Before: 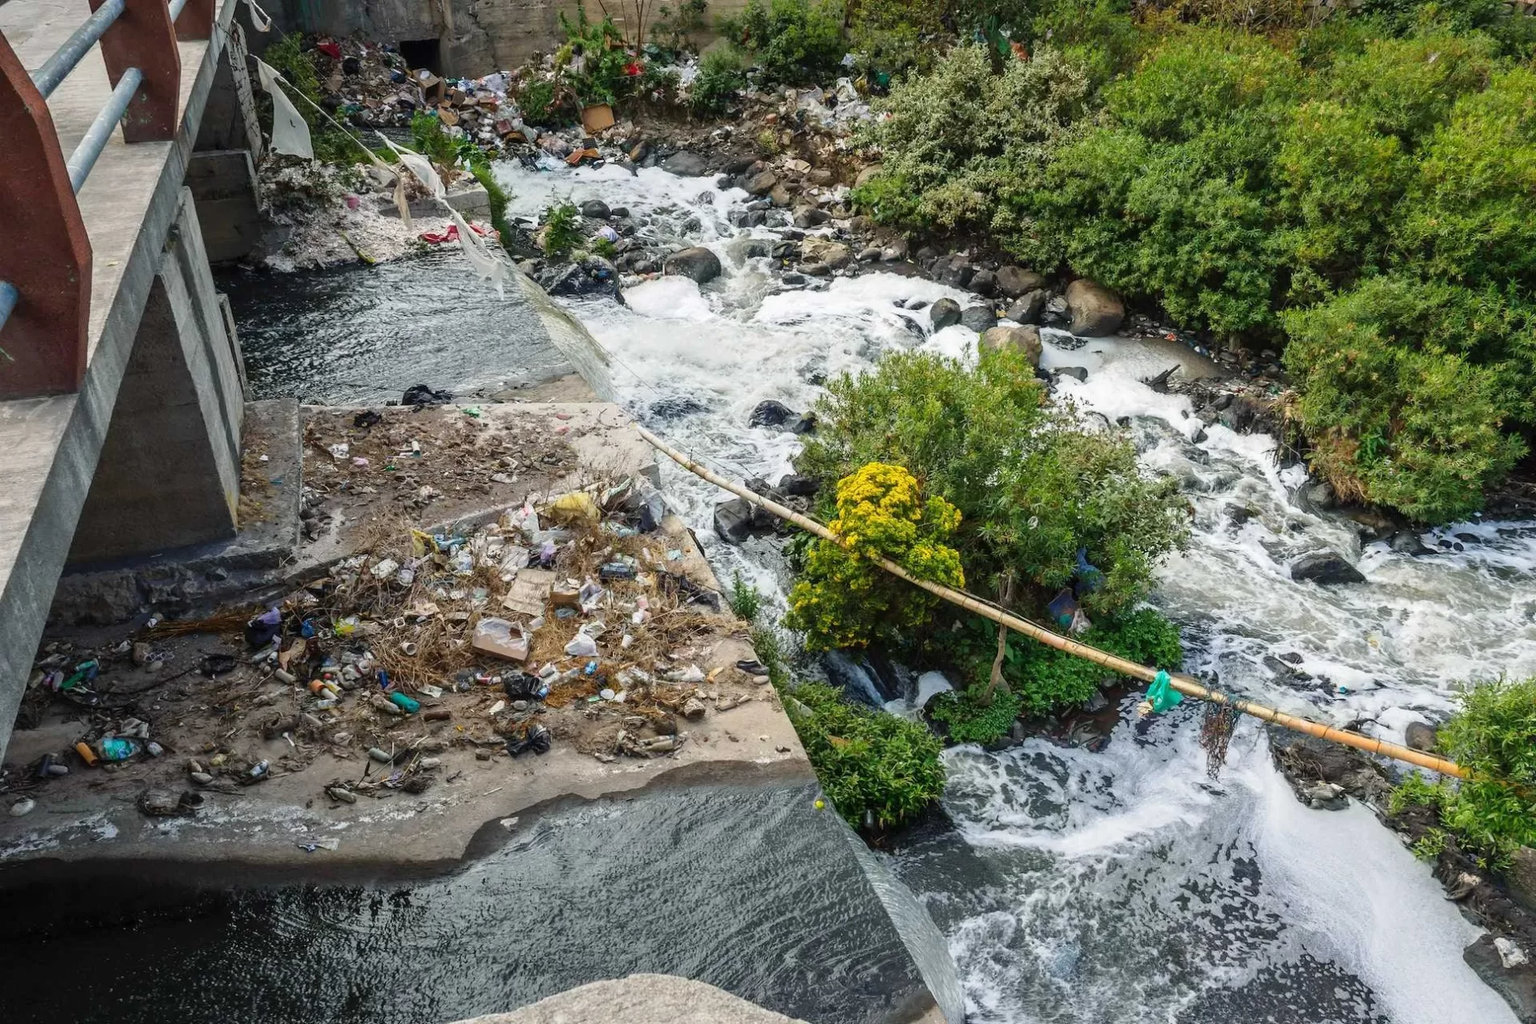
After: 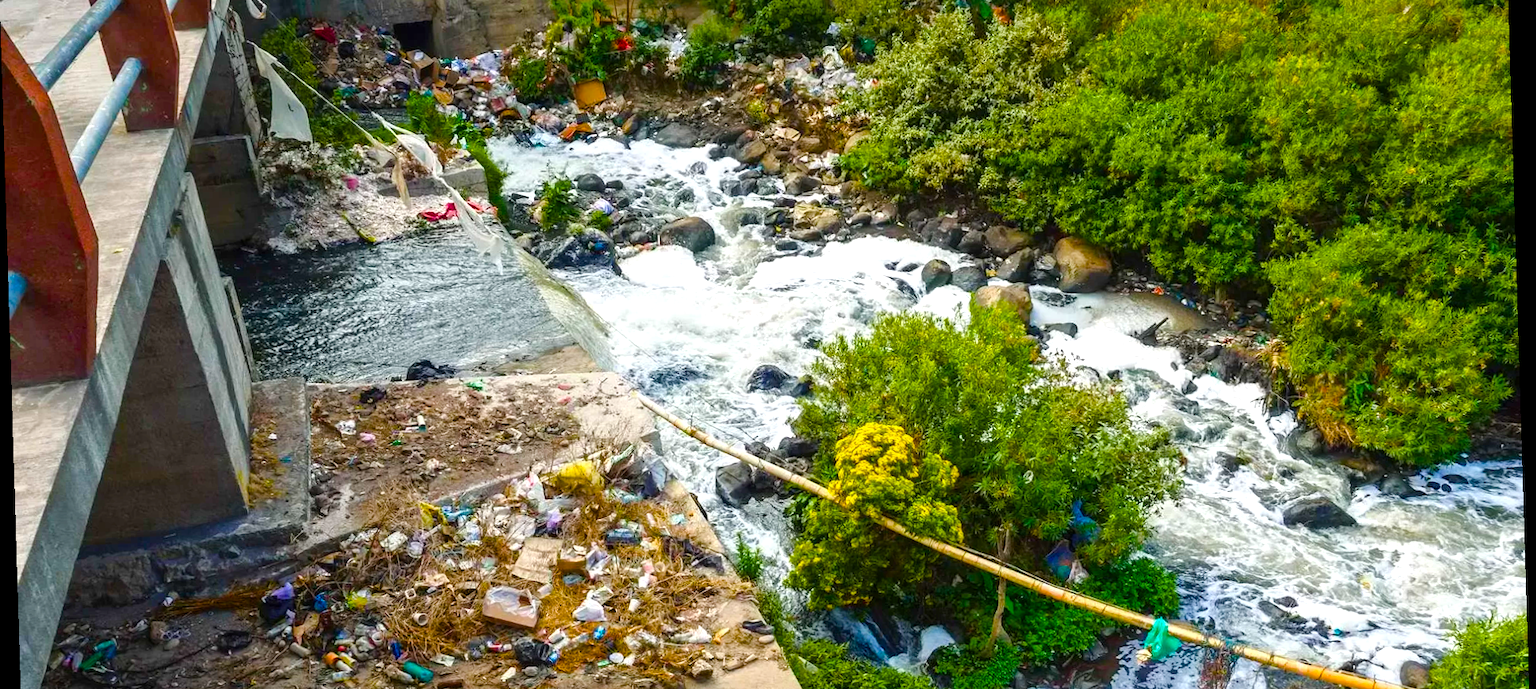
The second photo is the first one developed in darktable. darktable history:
rotate and perspective: rotation -1.75°, automatic cropping off
color balance rgb: linear chroma grading › shadows 10%, linear chroma grading › highlights 10%, linear chroma grading › global chroma 15%, linear chroma grading › mid-tones 15%, perceptual saturation grading › global saturation 40%, perceptual saturation grading › highlights -25%, perceptual saturation grading › mid-tones 35%, perceptual saturation grading › shadows 35%, perceptual brilliance grading › global brilliance 11.29%, global vibrance 11.29%
crop and rotate: top 4.848%, bottom 29.503%
